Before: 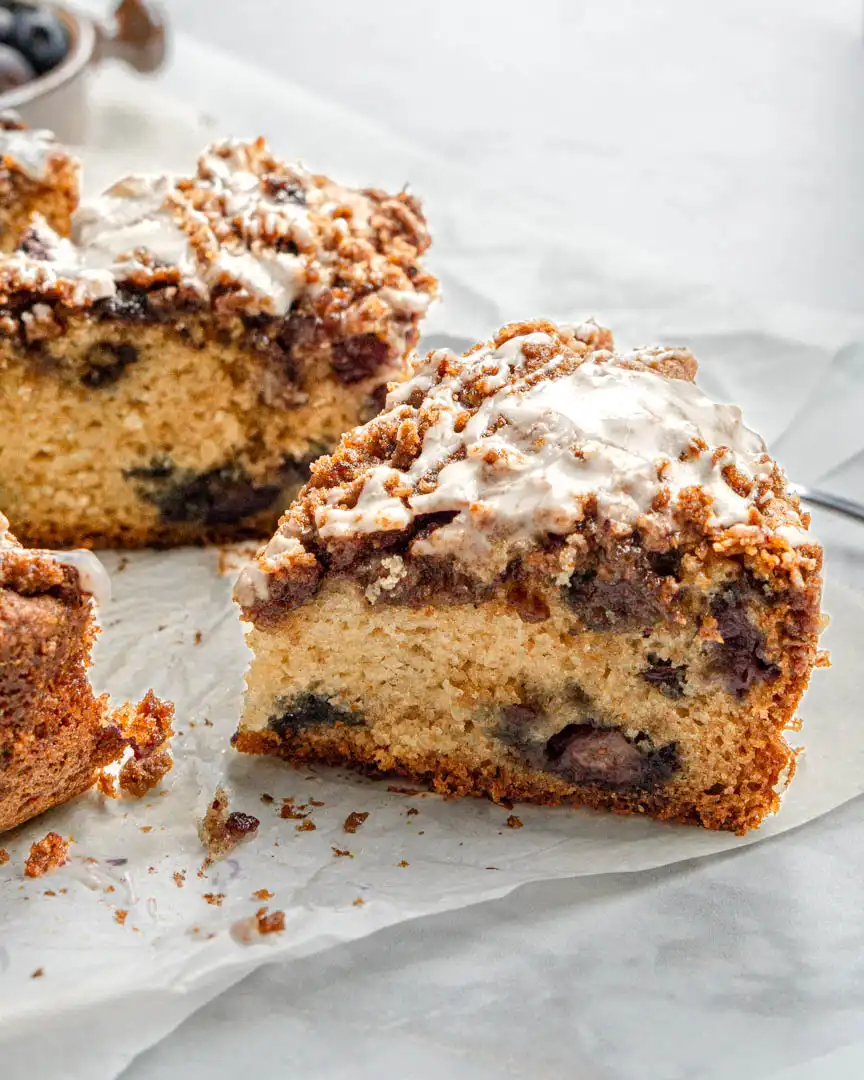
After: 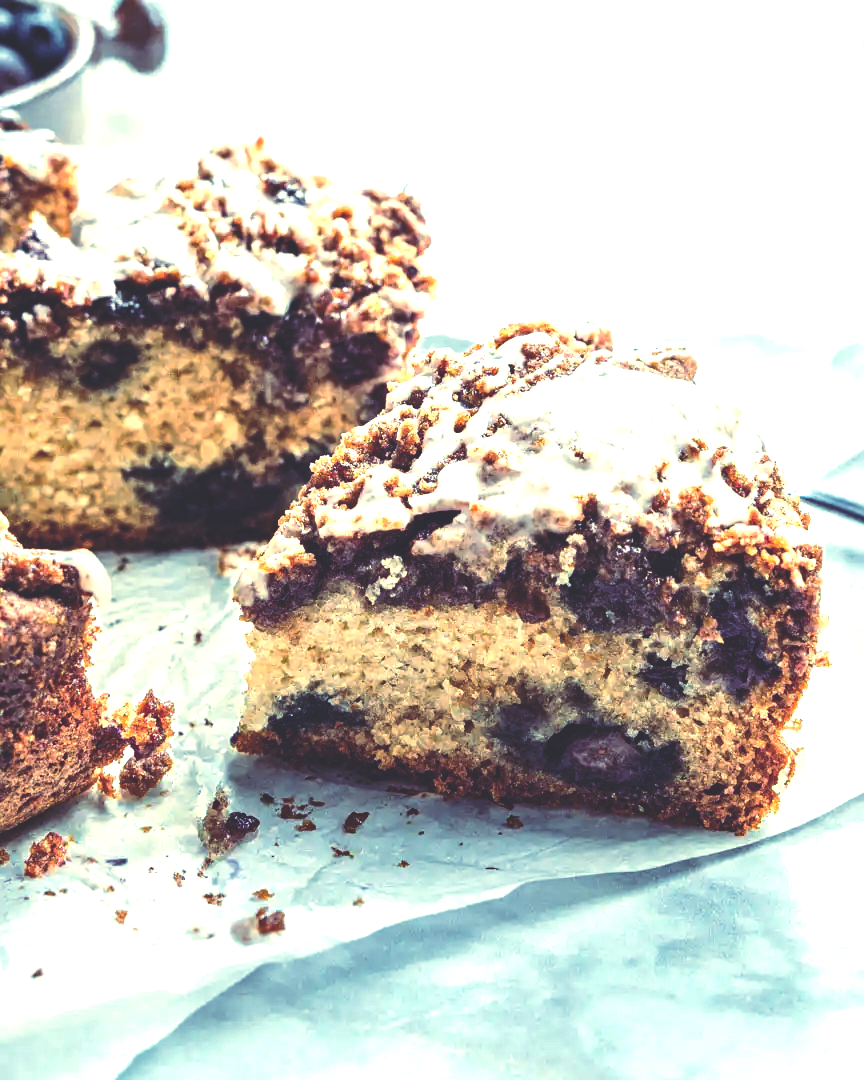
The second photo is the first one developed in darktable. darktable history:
haze removal: compatibility mode true, adaptive false
tone equalizer: -8 EV -1.08 EV, -7 EV -1.01 EV, -6 EV -0.867 EV, -5 EV -0.578 EV, -3 EV 0.578 EV, -2 EV 0.867 EV, -1 EV 1.01 EV, +0 EV 1.08 EV, edges refinement/feathering 500, mask exposure compensation -1.57 EV, preserve details no
rgb curve: curves: ch0 [(0, 0.186) (0.314, 0.284) (0.576, 0.466) (0.805, 0.691) (0.936, 0.886)]; ch1 [(0, 0.186) (0.314, 0.284) (0.581, 0.534) (0.771, 0.746) (0.936, 0.958)]; ch2 [(0, 0.216) (0.275, 0.39) (1, 1)], mode RGB, independent channels, compensate middle gray true, preserve colors none
